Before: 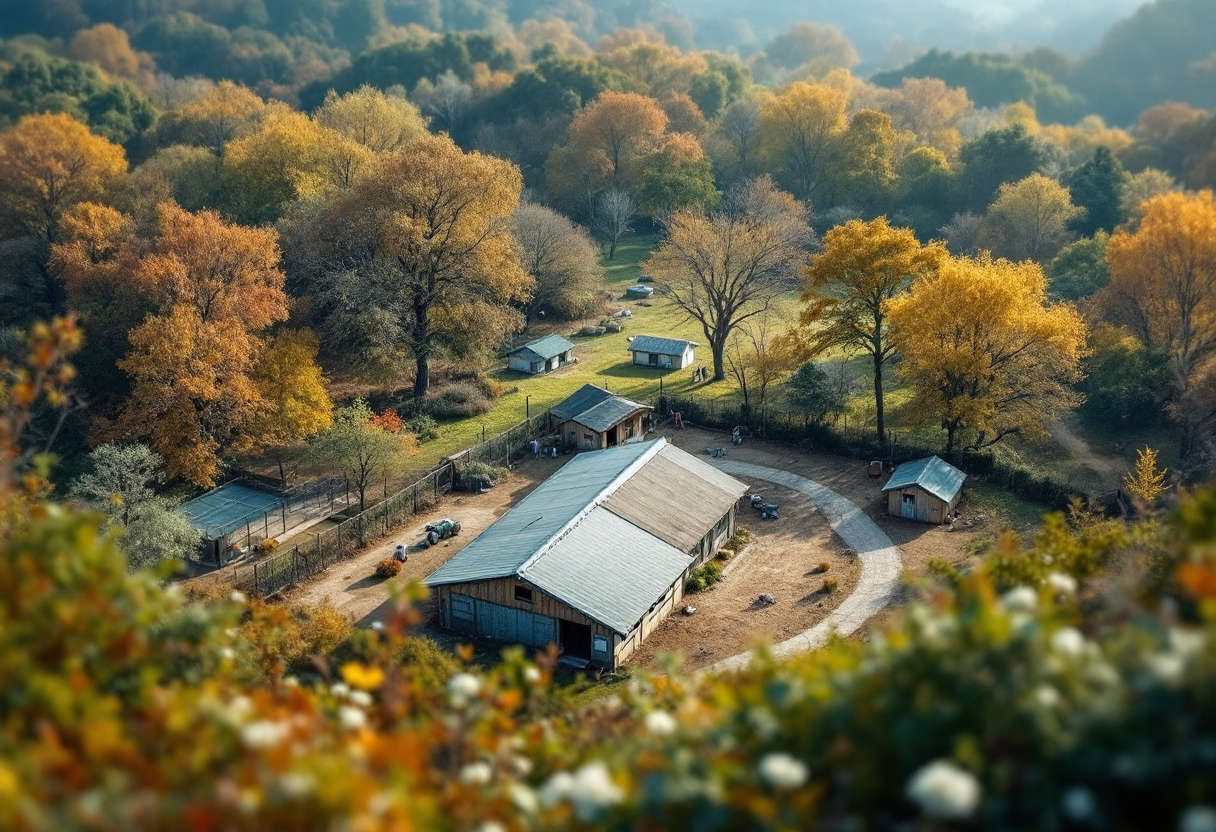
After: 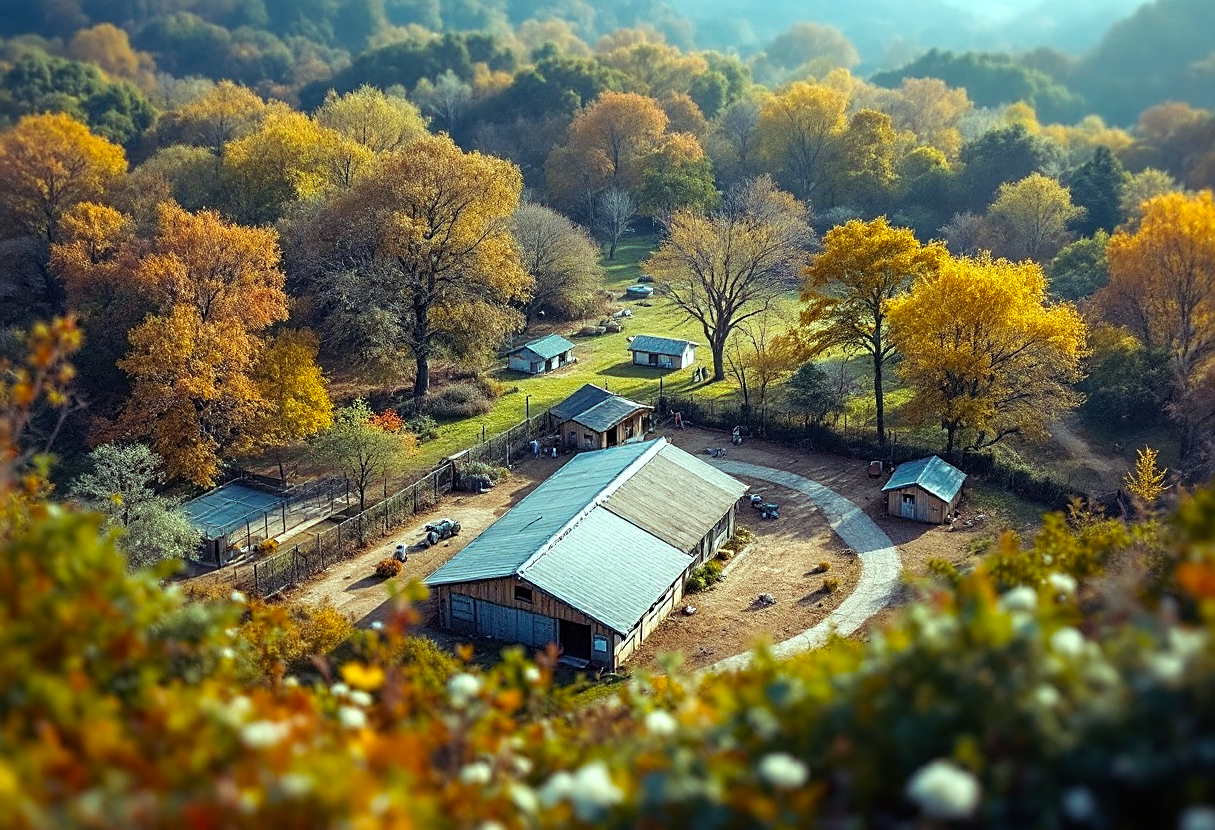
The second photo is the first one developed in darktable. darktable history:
sharpen: amount 0.6
crop: top 0.05%, bottom 0.098%
color balance rgb: shadows lift › luminance 0.49%, shadows lift › chroma 6.83%, shadows lift › hue 300.29°, power › hue 208.98°, highlights gain › luminance 20.24%, highlights gain › chroma 2.73%, highlights gain › hue 173.85°, perceptual saturation grading › global saturation 18.05%
